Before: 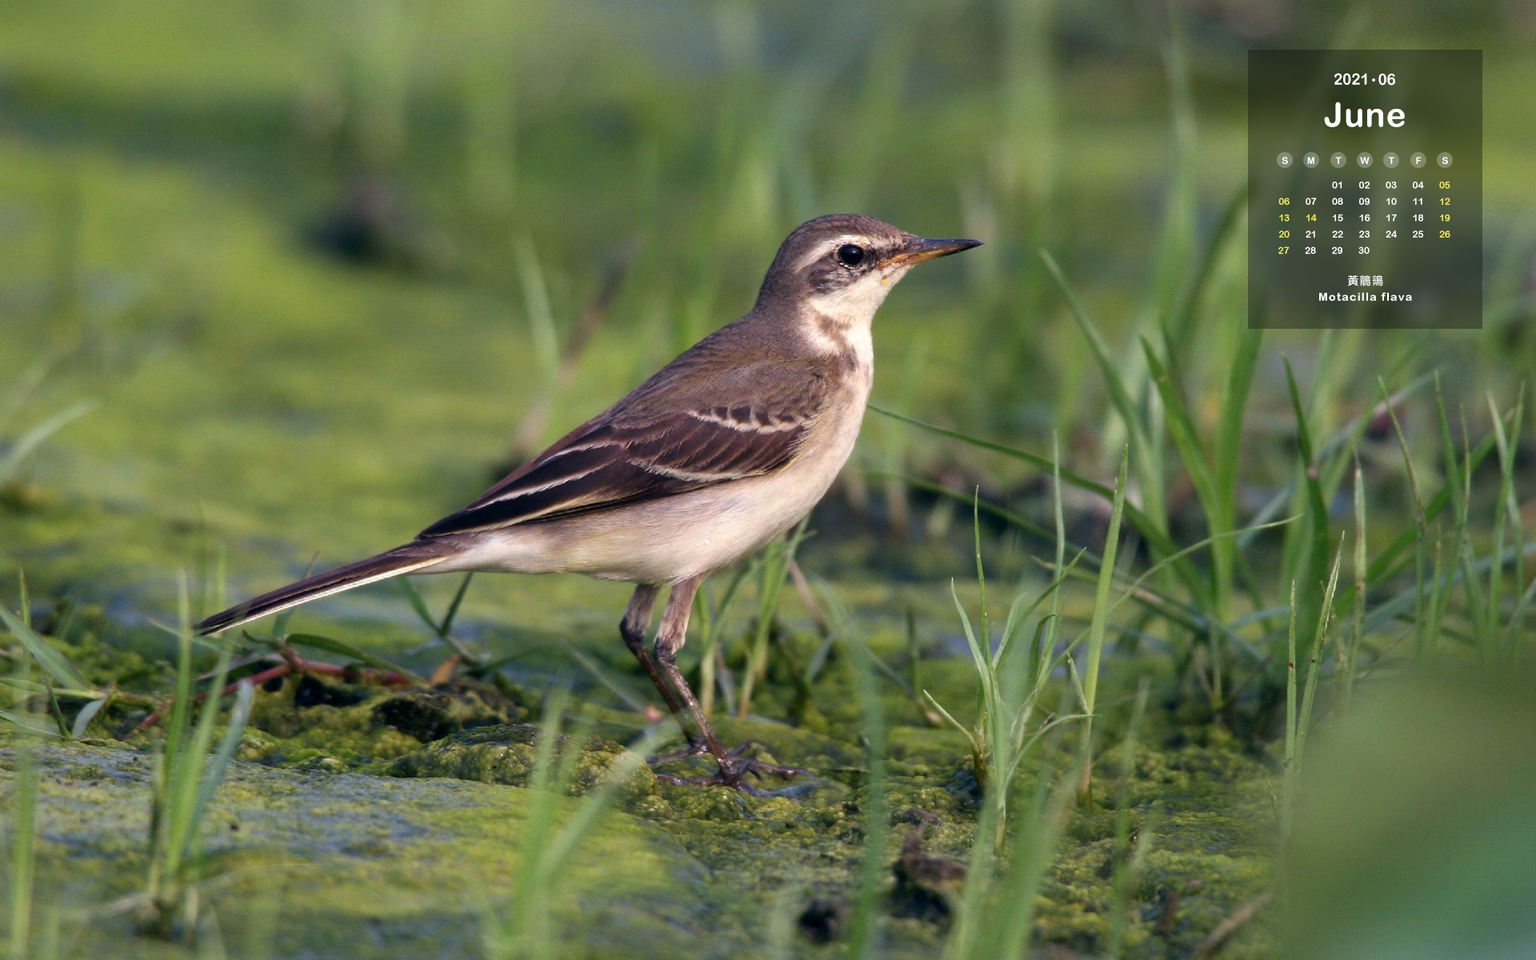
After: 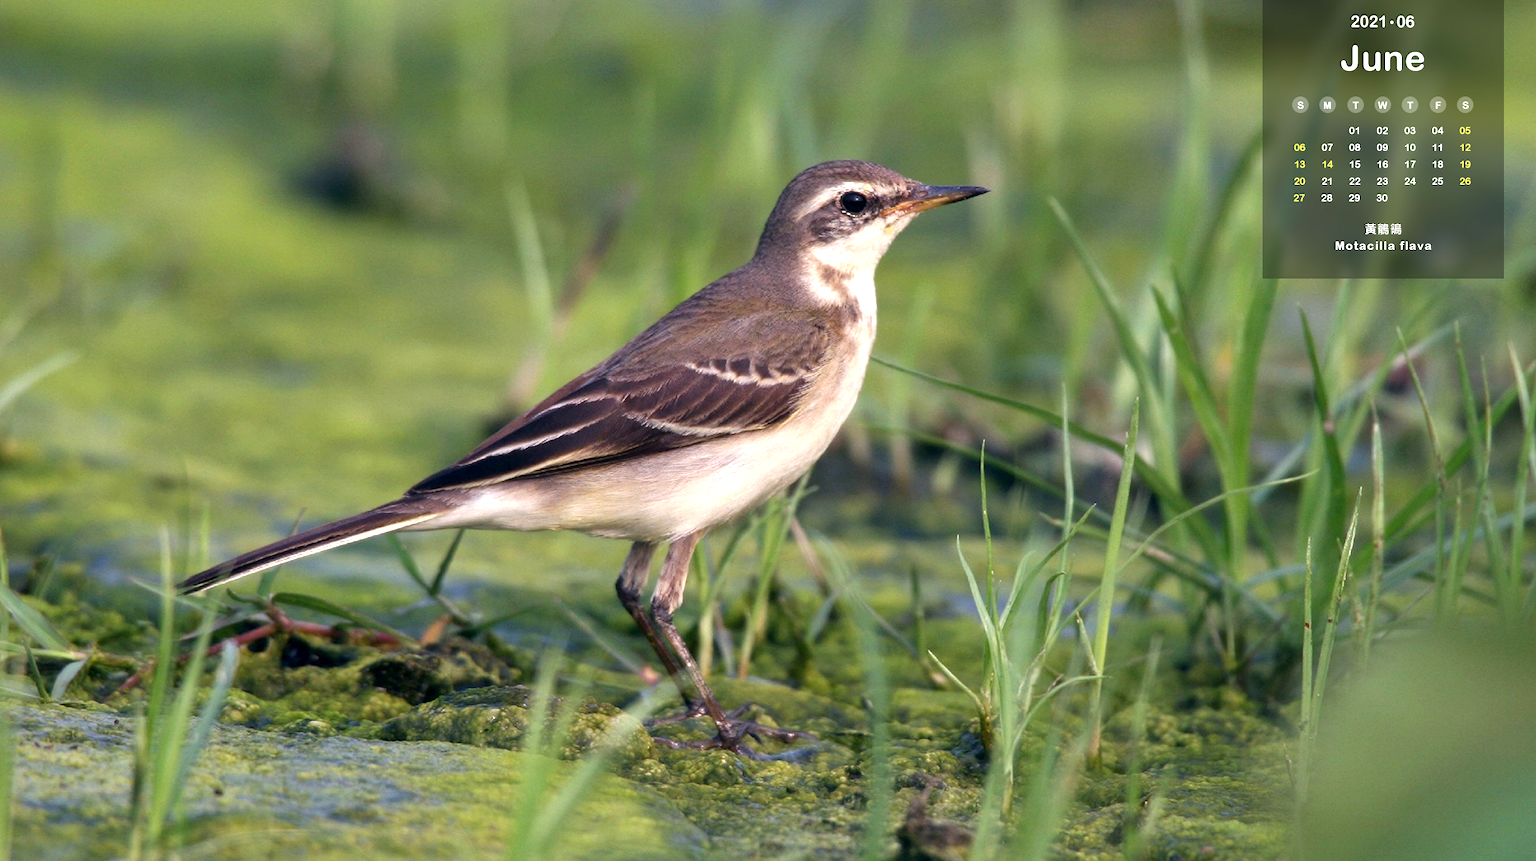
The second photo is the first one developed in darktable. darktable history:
crop: left 1.507%, top 6.147%, right 1.379%, bottom 6.637%
shadows and highlights: shadows 12, white point adjustment 1.2, soften with gaussian
exposure: black level correction 0.001, exposure 0.5 EV, compensate exposure bias true, compensate highlight preservation false
